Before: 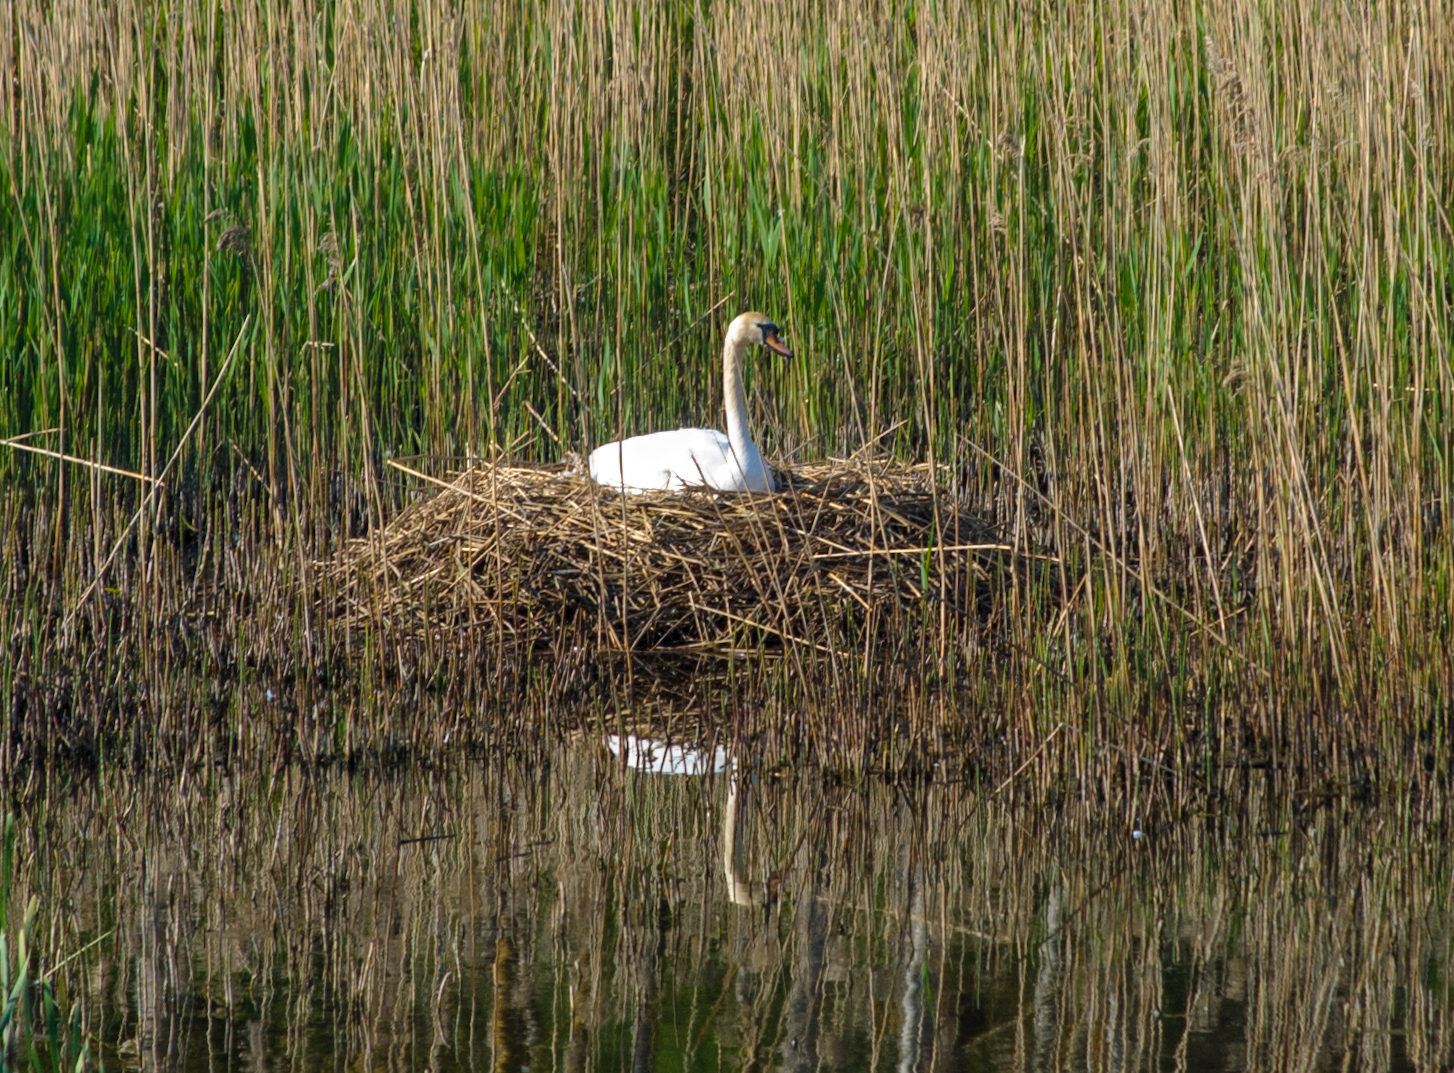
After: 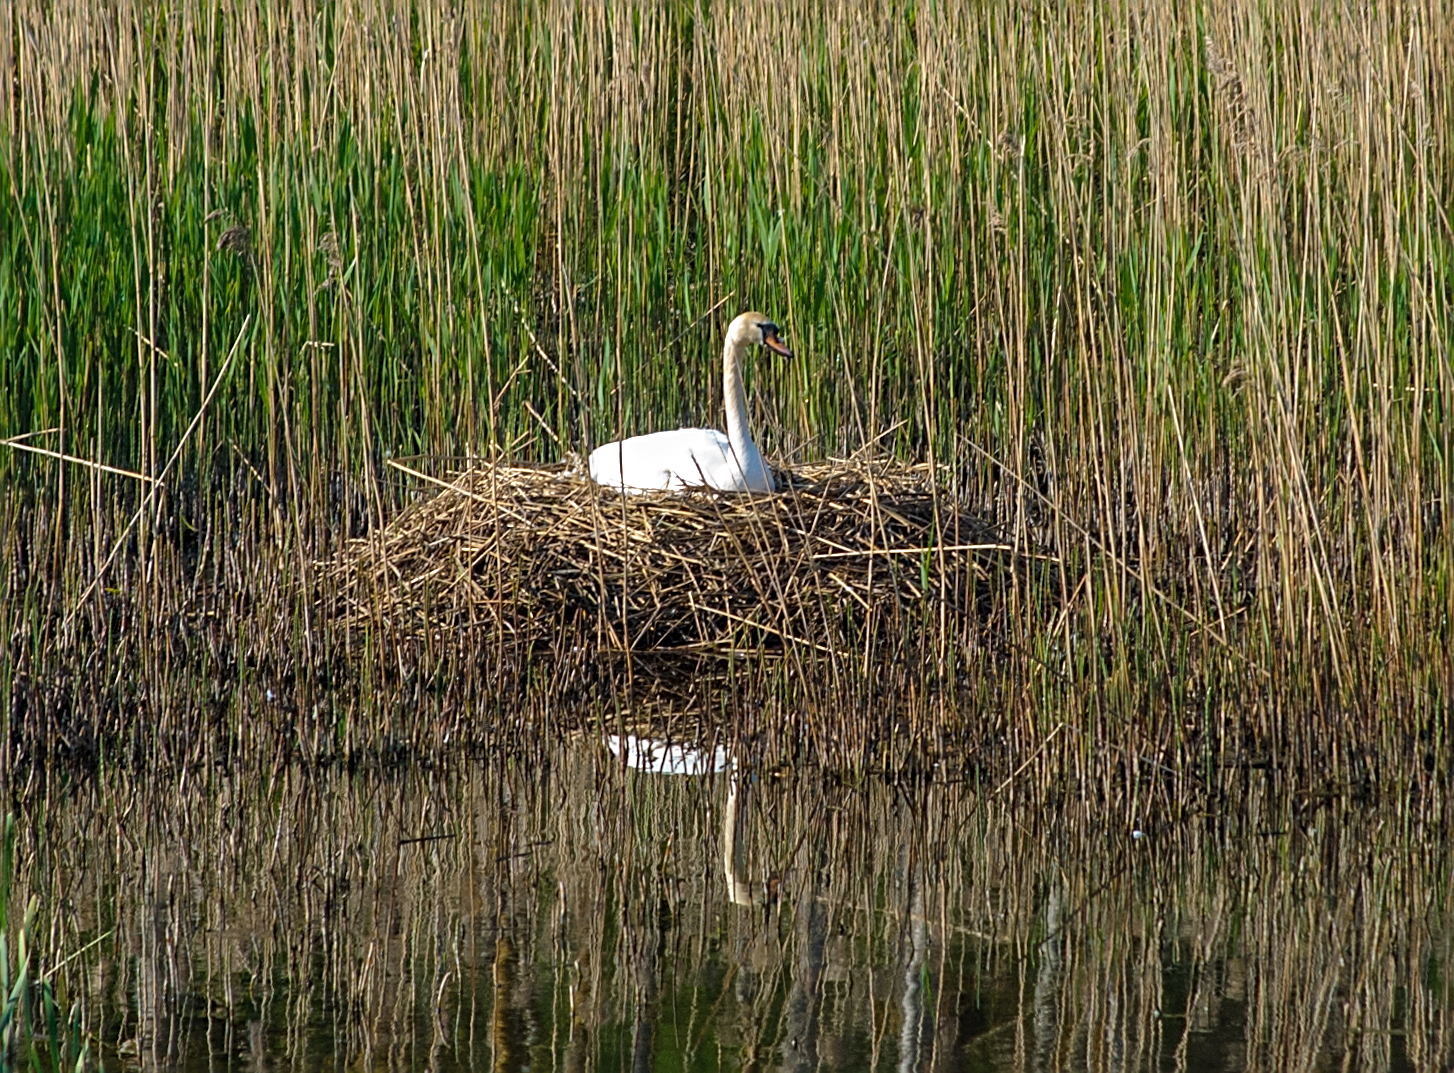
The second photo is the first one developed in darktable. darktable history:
sharpen: radius 2.533, amount 0.617
